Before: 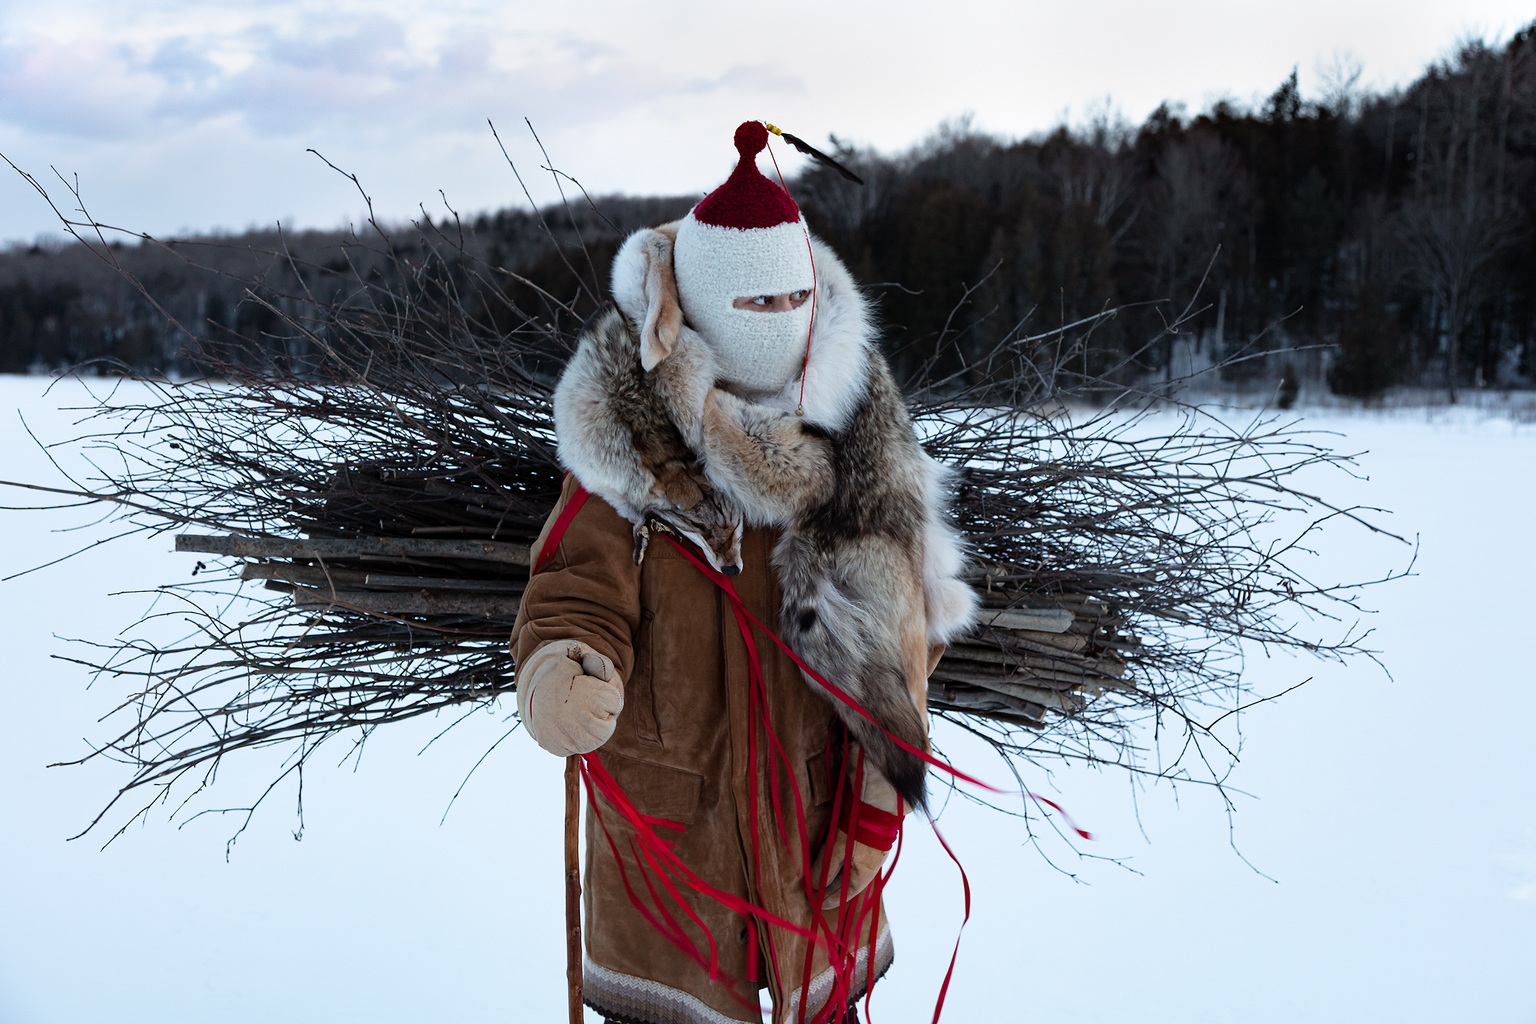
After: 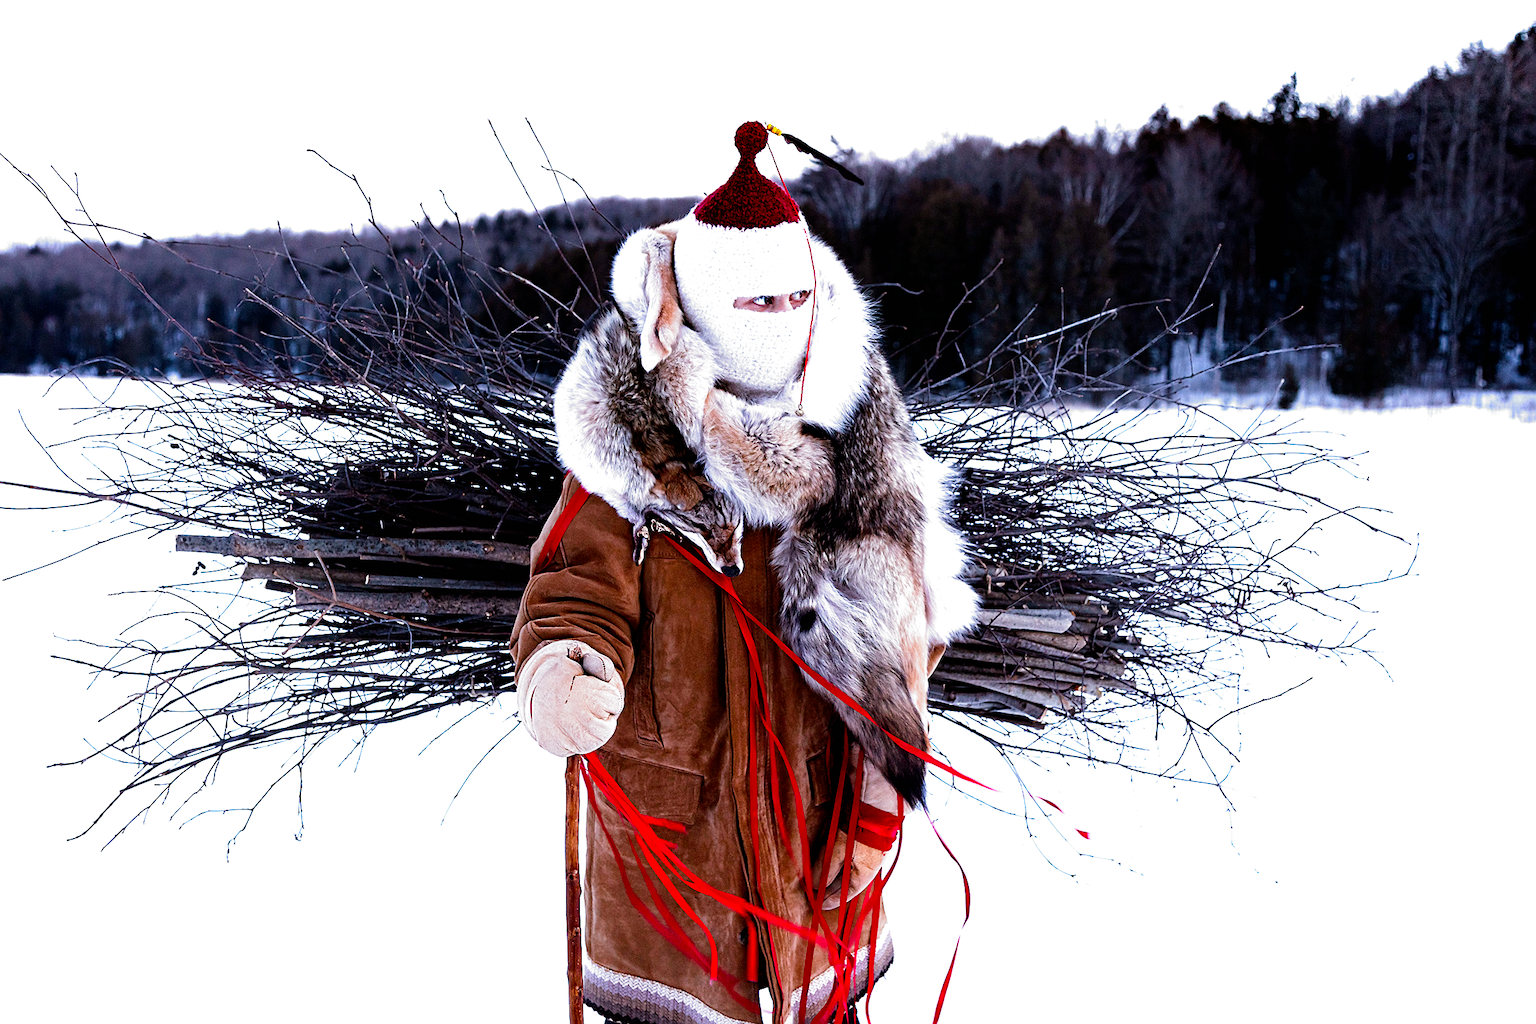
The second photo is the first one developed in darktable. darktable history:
exposure: black level correction 0.001, exposure 1.05 EV, compensate exposure bias true, compensate highlight preservation false
filmic rgb: black relative exposure -8.2 EV, white relative exposure 2.2 EV, threshold 3 EV, hardness 7.11, latitude 75%, contrast 1.325, highlights saturation mix -2%, shadows ↔ highlights balance 30%, preserve chrominance no, color science v5 (2021), contrast in shadows safe, contrast in highlights safe, enable highlight reconstruction true
sharpen: on, module defaults
color balance: output saturation 120%
white balance: red 1.066, blue 1.119
